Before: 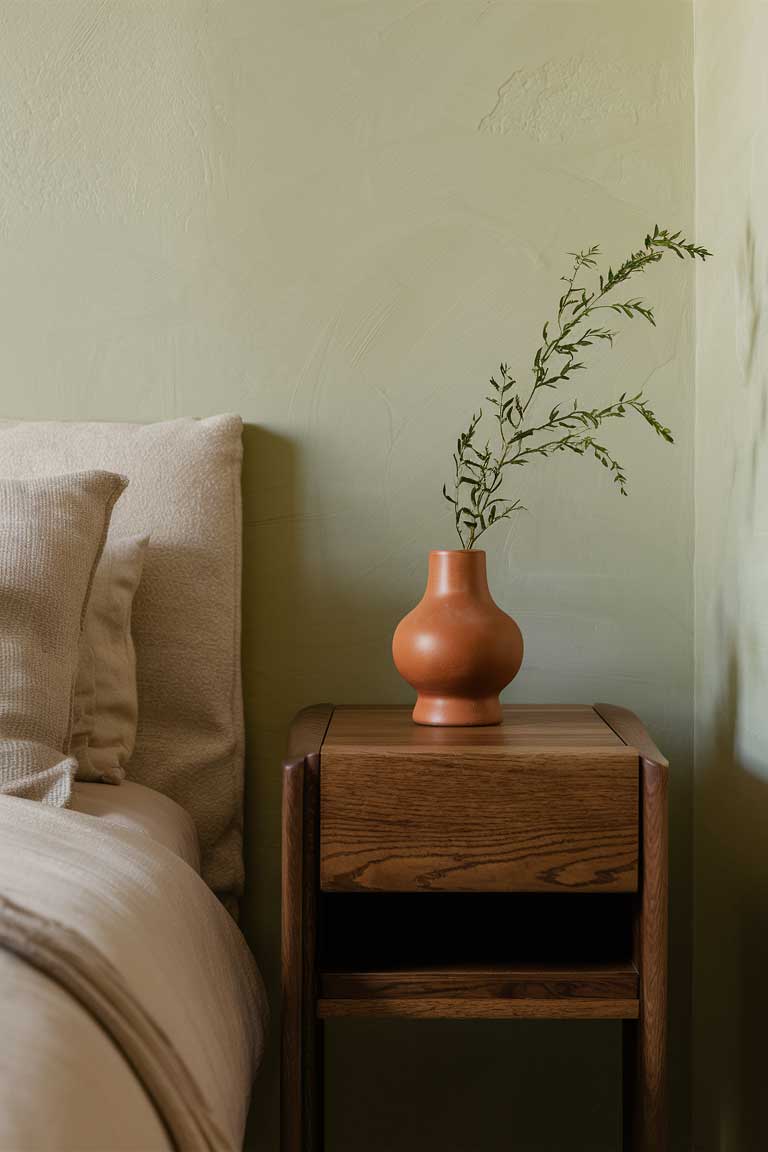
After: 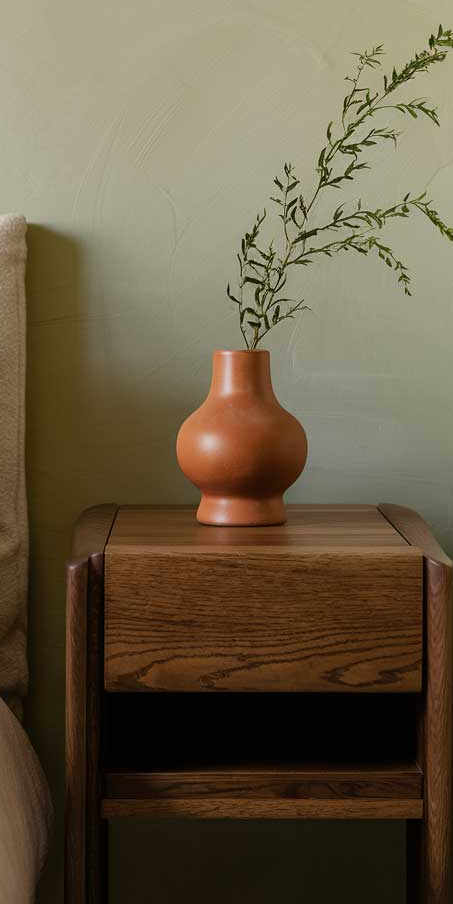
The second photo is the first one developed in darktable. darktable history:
crop and rotate: left 28.206%, top 17.389%, right 12.686%, bottom 4.053%
